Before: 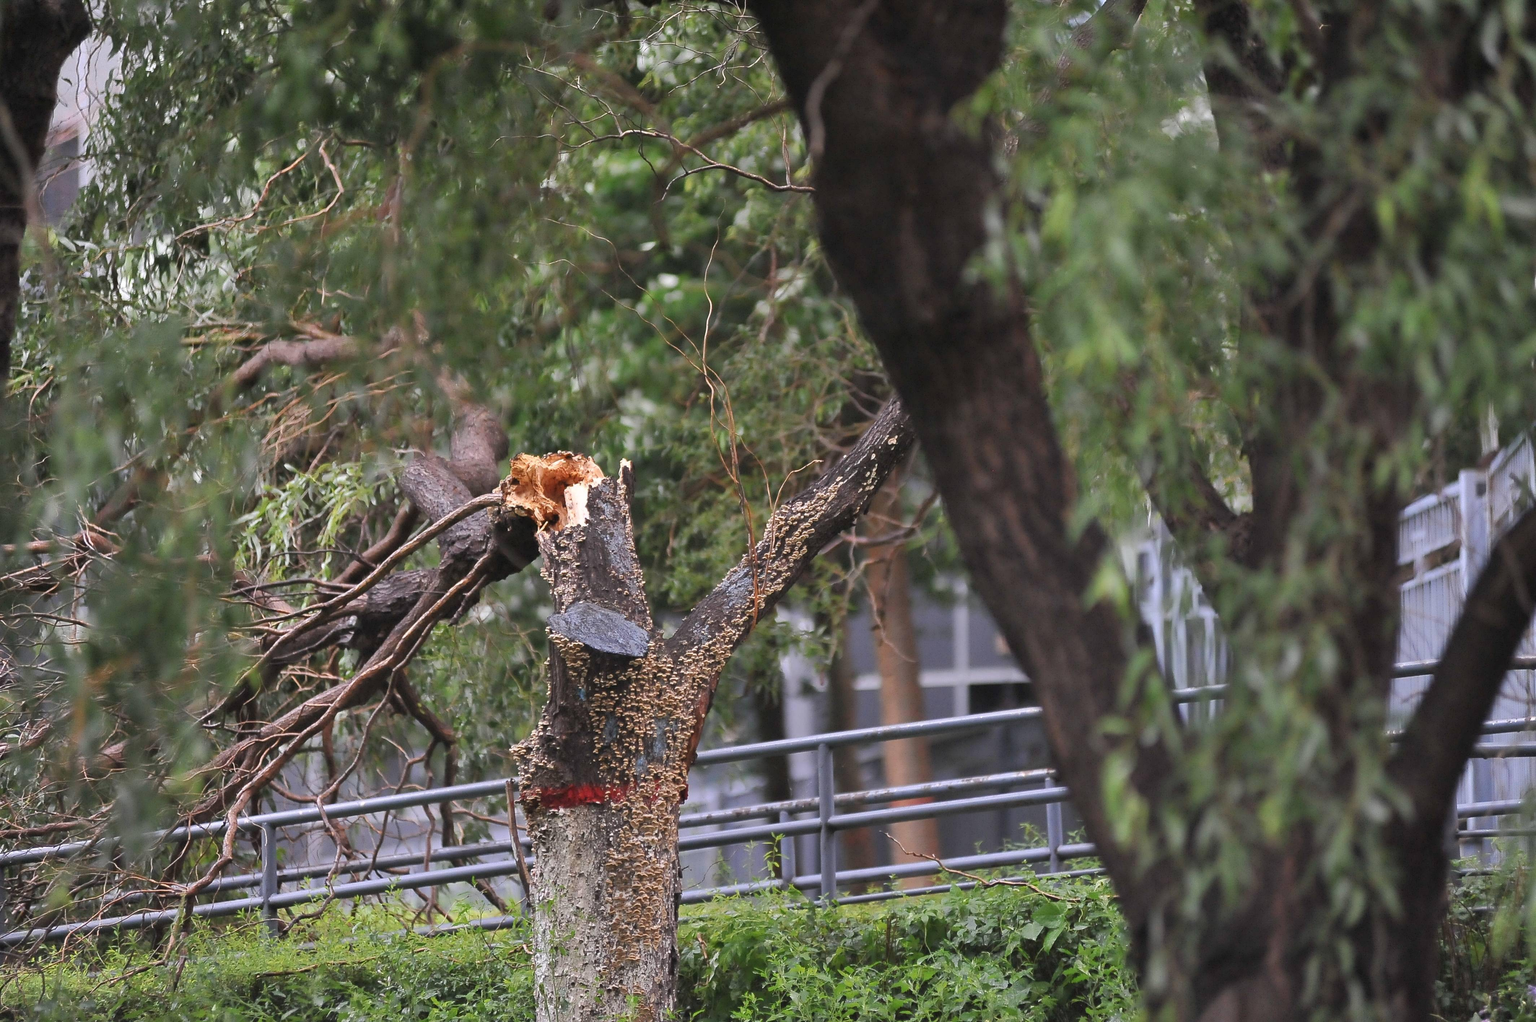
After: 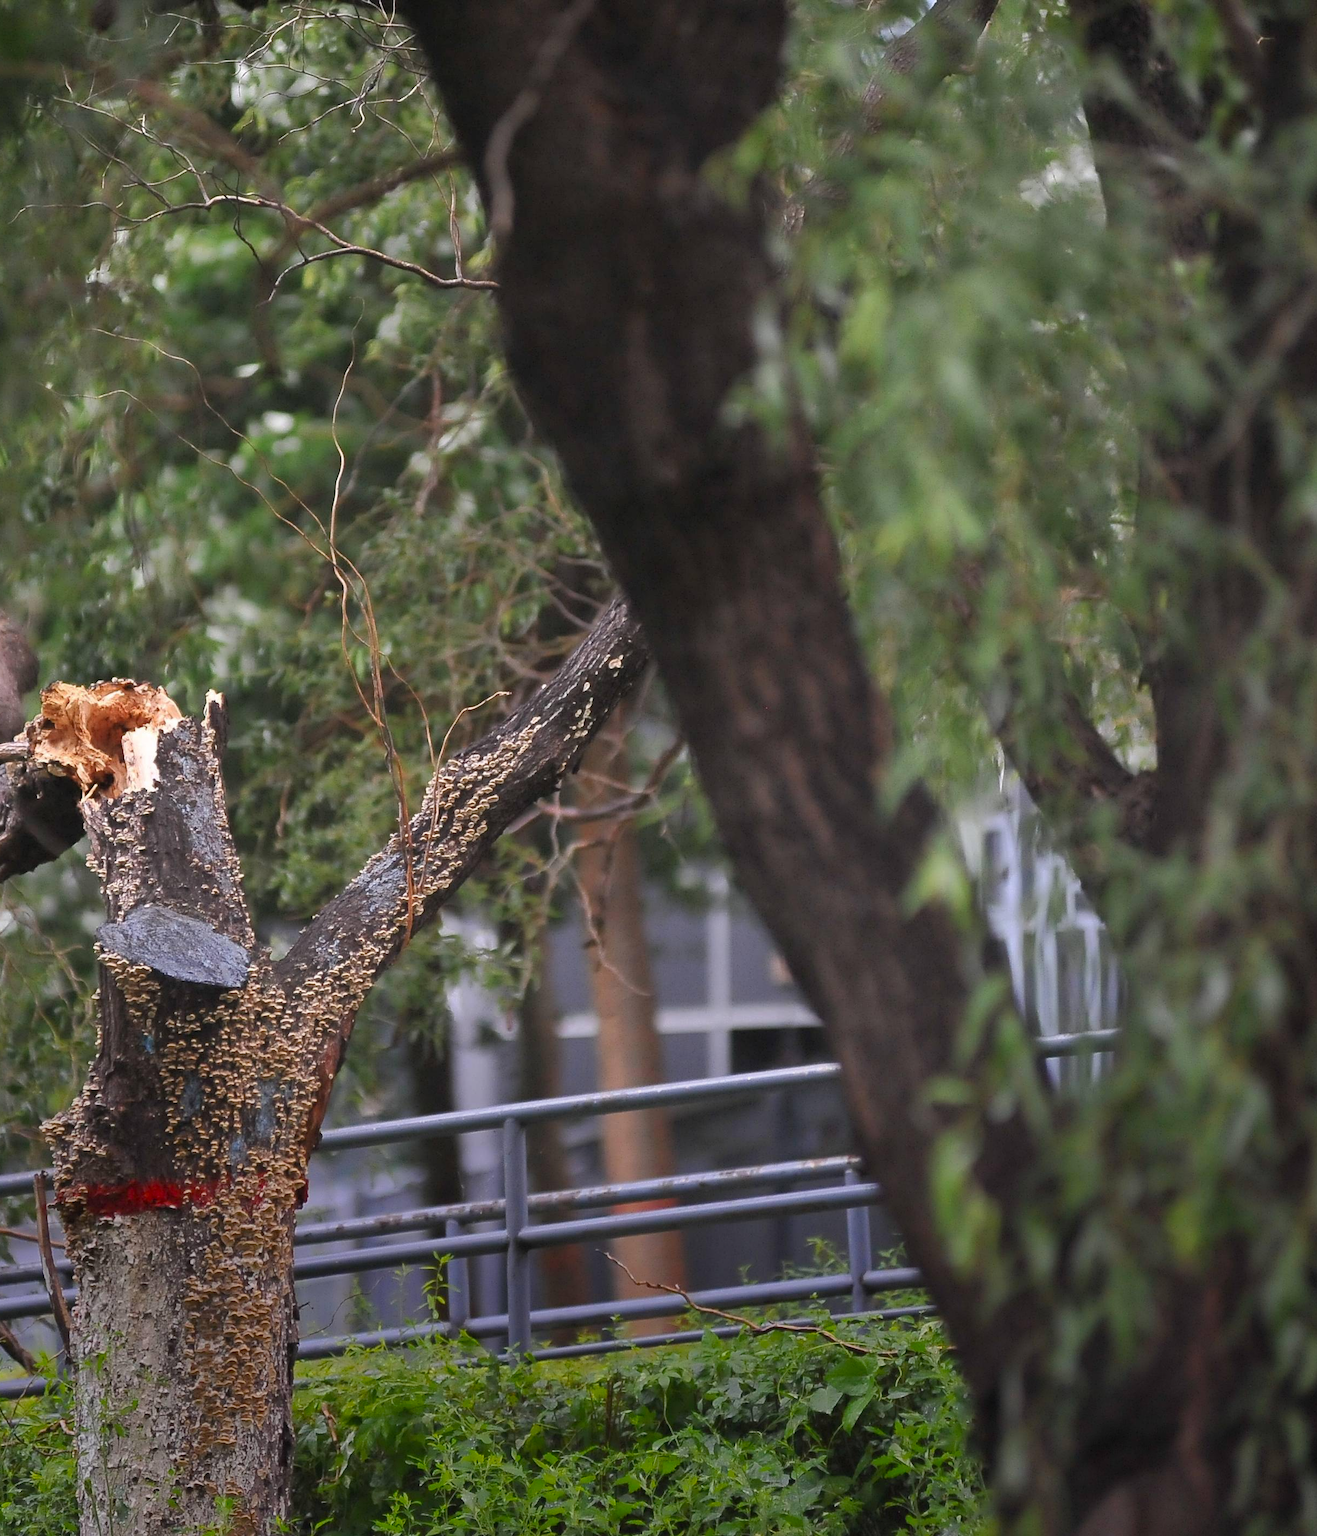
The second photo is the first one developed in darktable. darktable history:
vignetting: fall-off start 99.39%, saturation 0.385, center (-0.056, -0.353), width/height ratio 1.303
crop: left 31.475%, top 0.016%, right 11.469%
